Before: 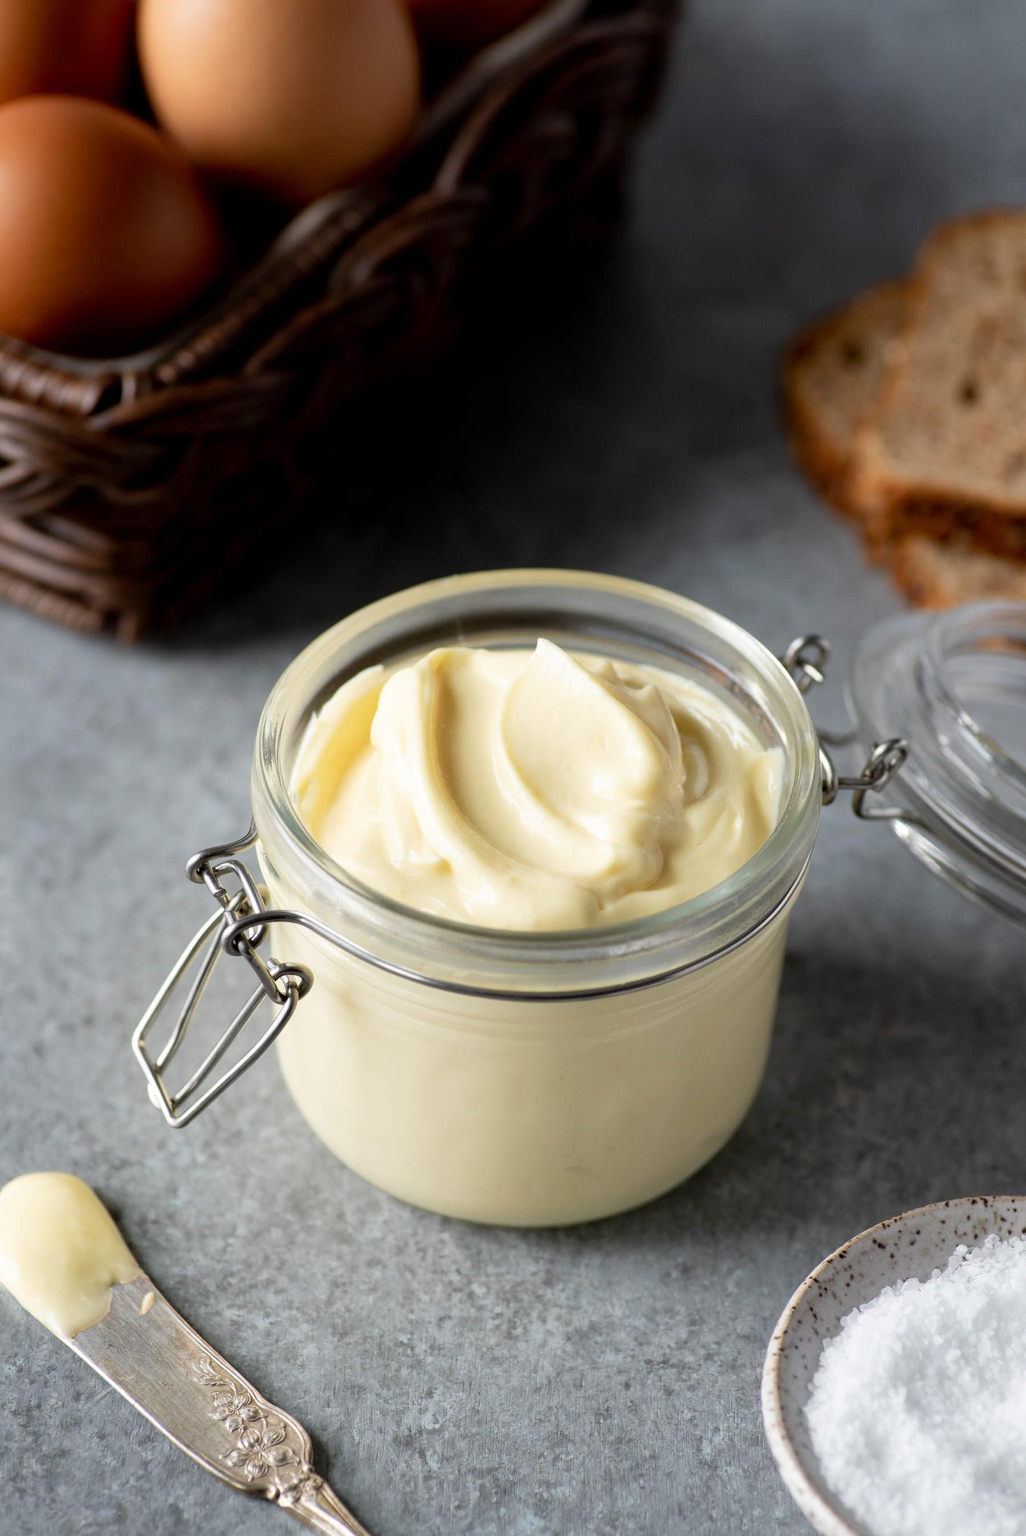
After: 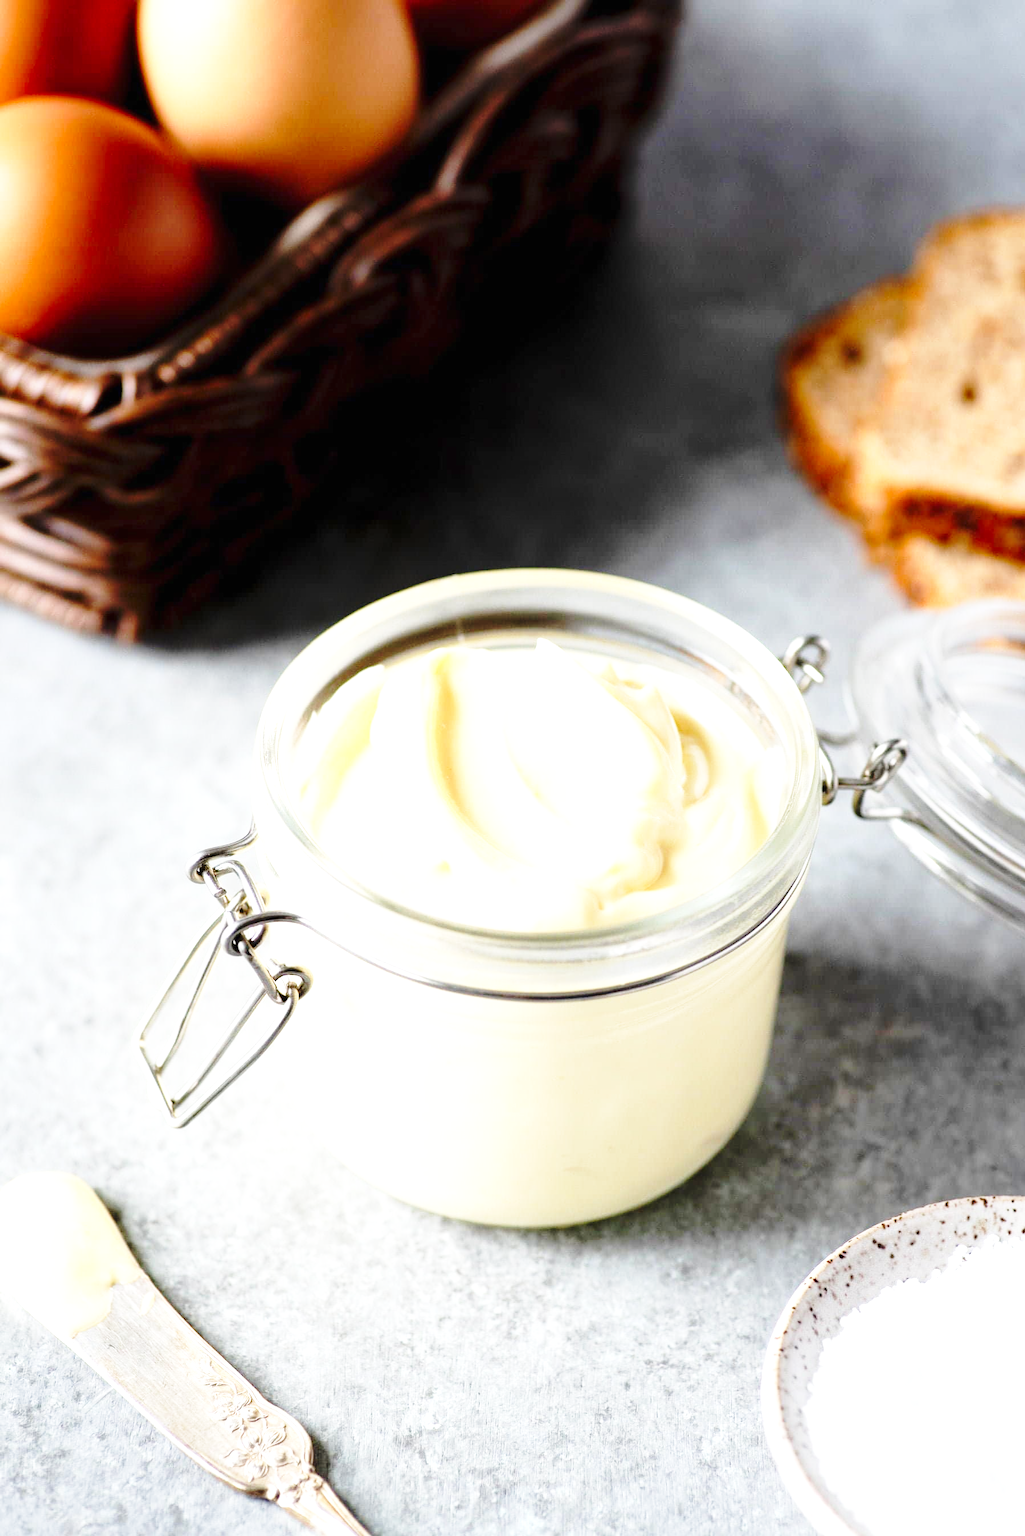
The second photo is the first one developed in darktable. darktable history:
exposure: black level correction 0, exposure 1.095 EV, compensate highlight preservation false
base curve: curves: ch0 [(0, 0) (0.032, 0.037) (0.105, 0.228) (0.435, 0.76) (0.856, 0.983) (1, 1)], preserve colors none
